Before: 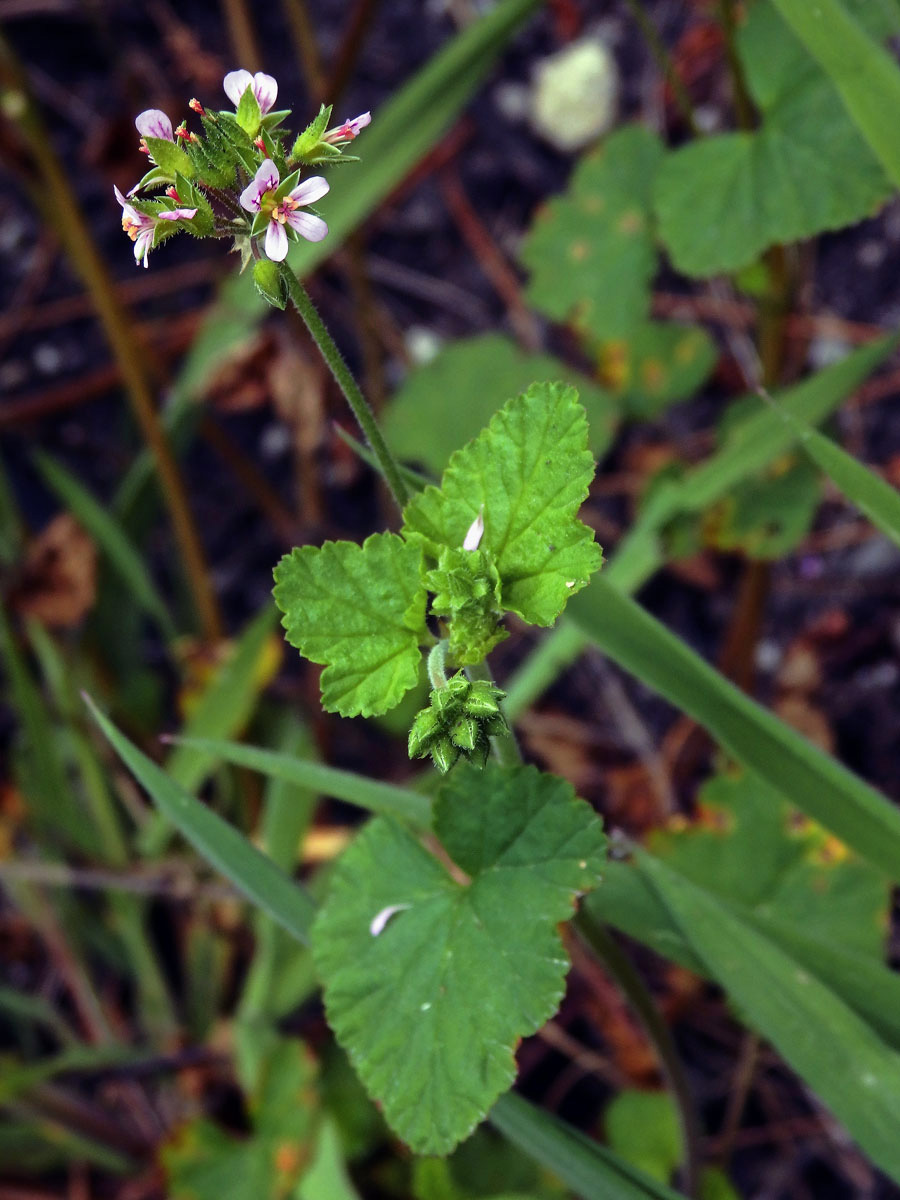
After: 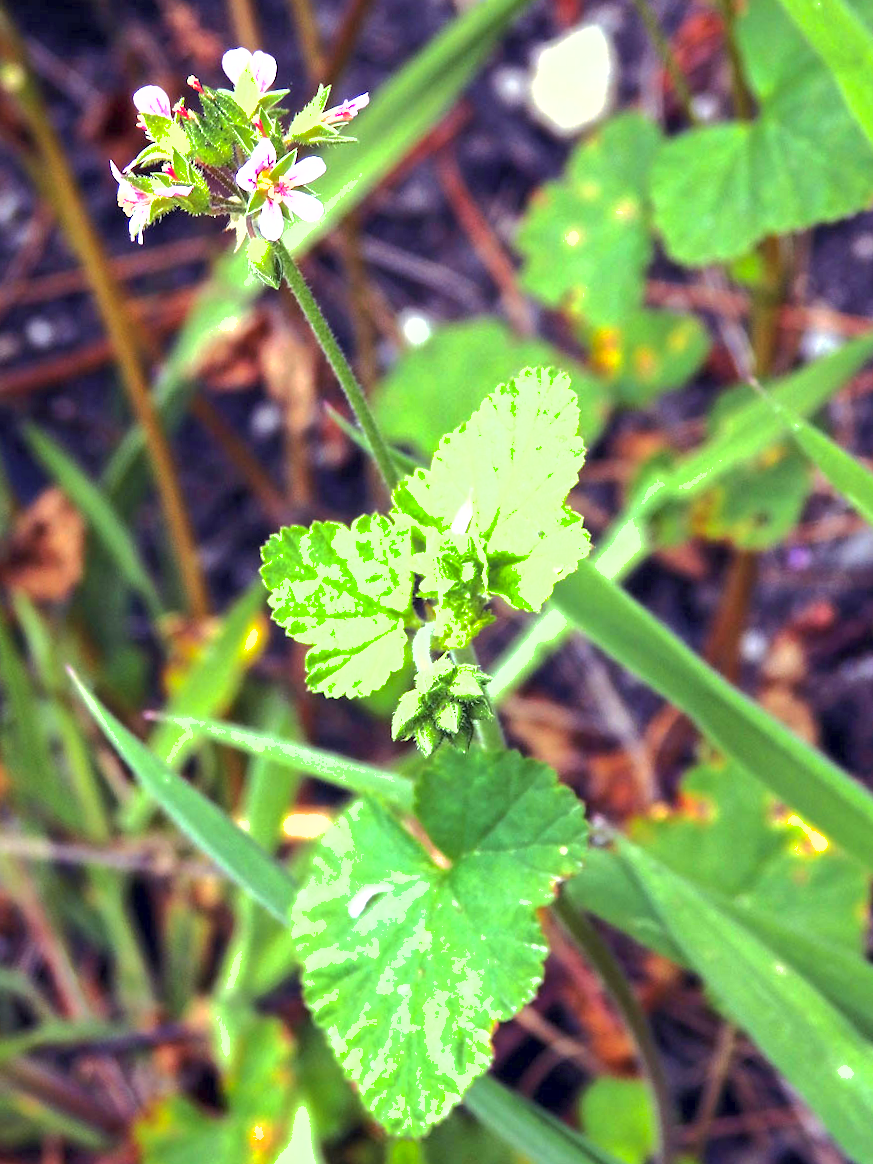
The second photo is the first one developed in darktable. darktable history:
exposure: exposure 2.032 EV, compensate highlight preservation false
crop and rotate: angle -1.31°
shadows and highlights: shadows 30.22
